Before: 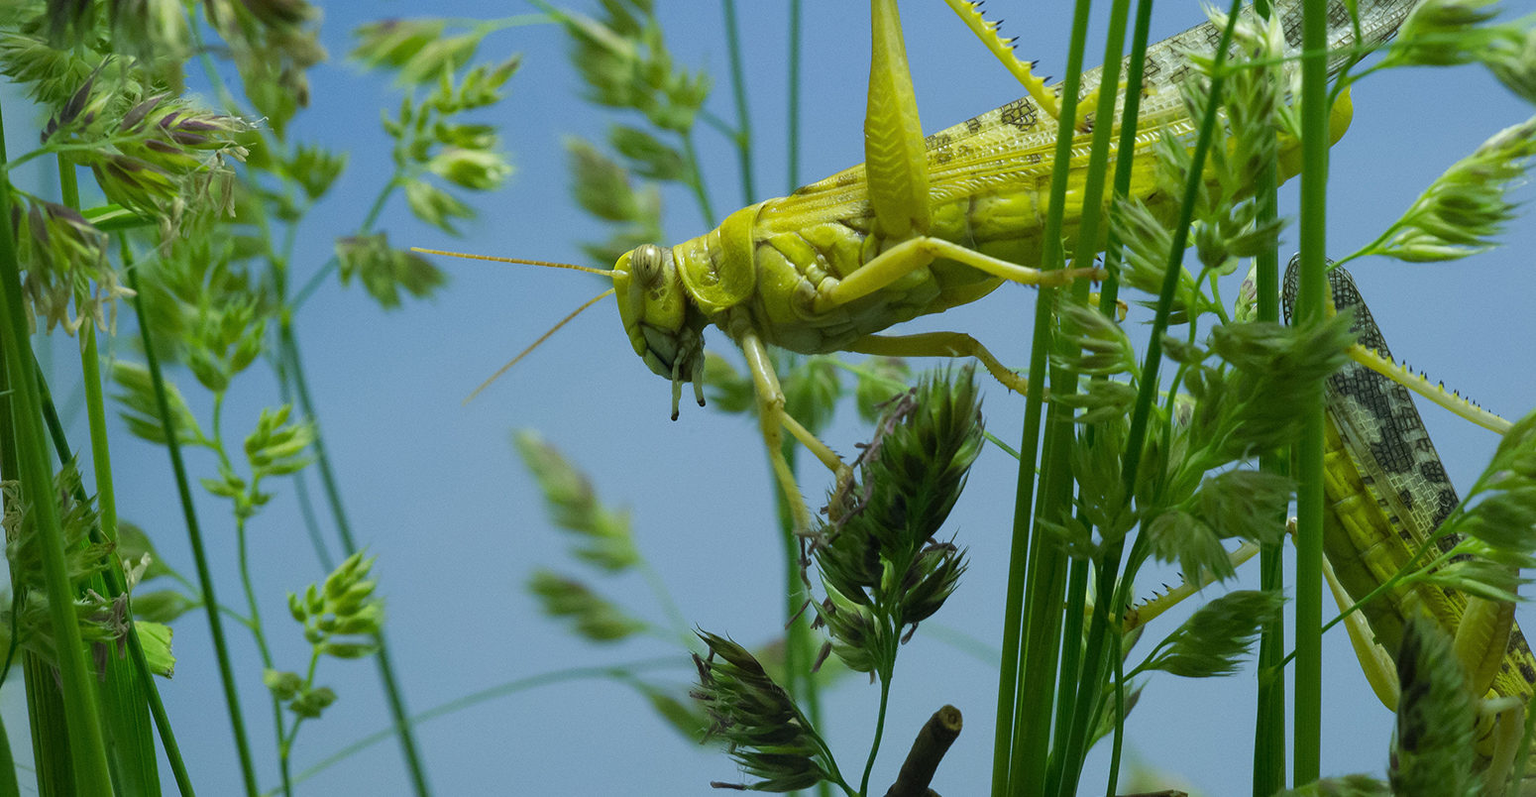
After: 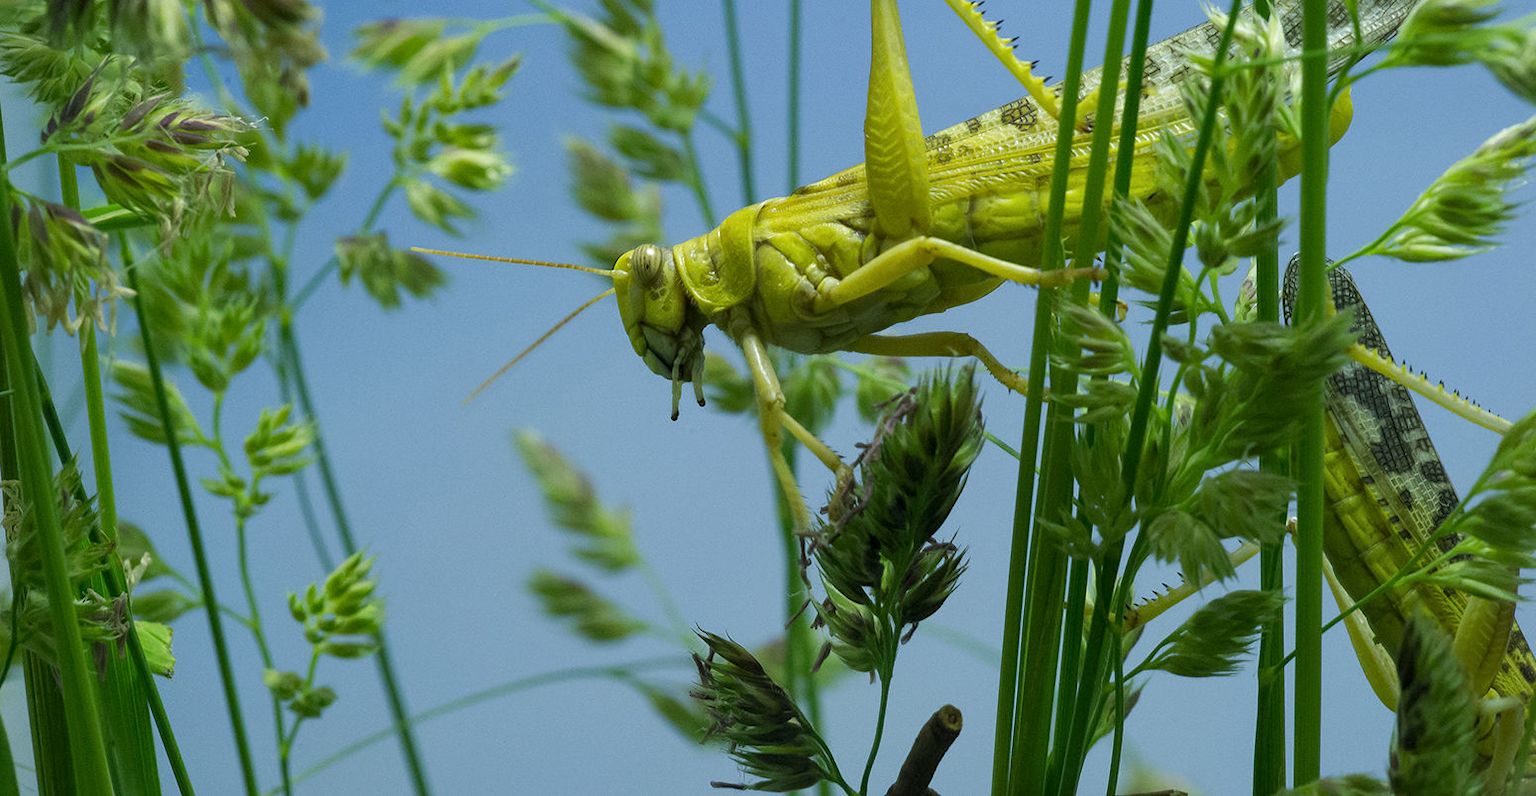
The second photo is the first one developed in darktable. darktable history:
local contrast: highlights 105%, shadows 102%, detail 119%, midtone range 0.2
